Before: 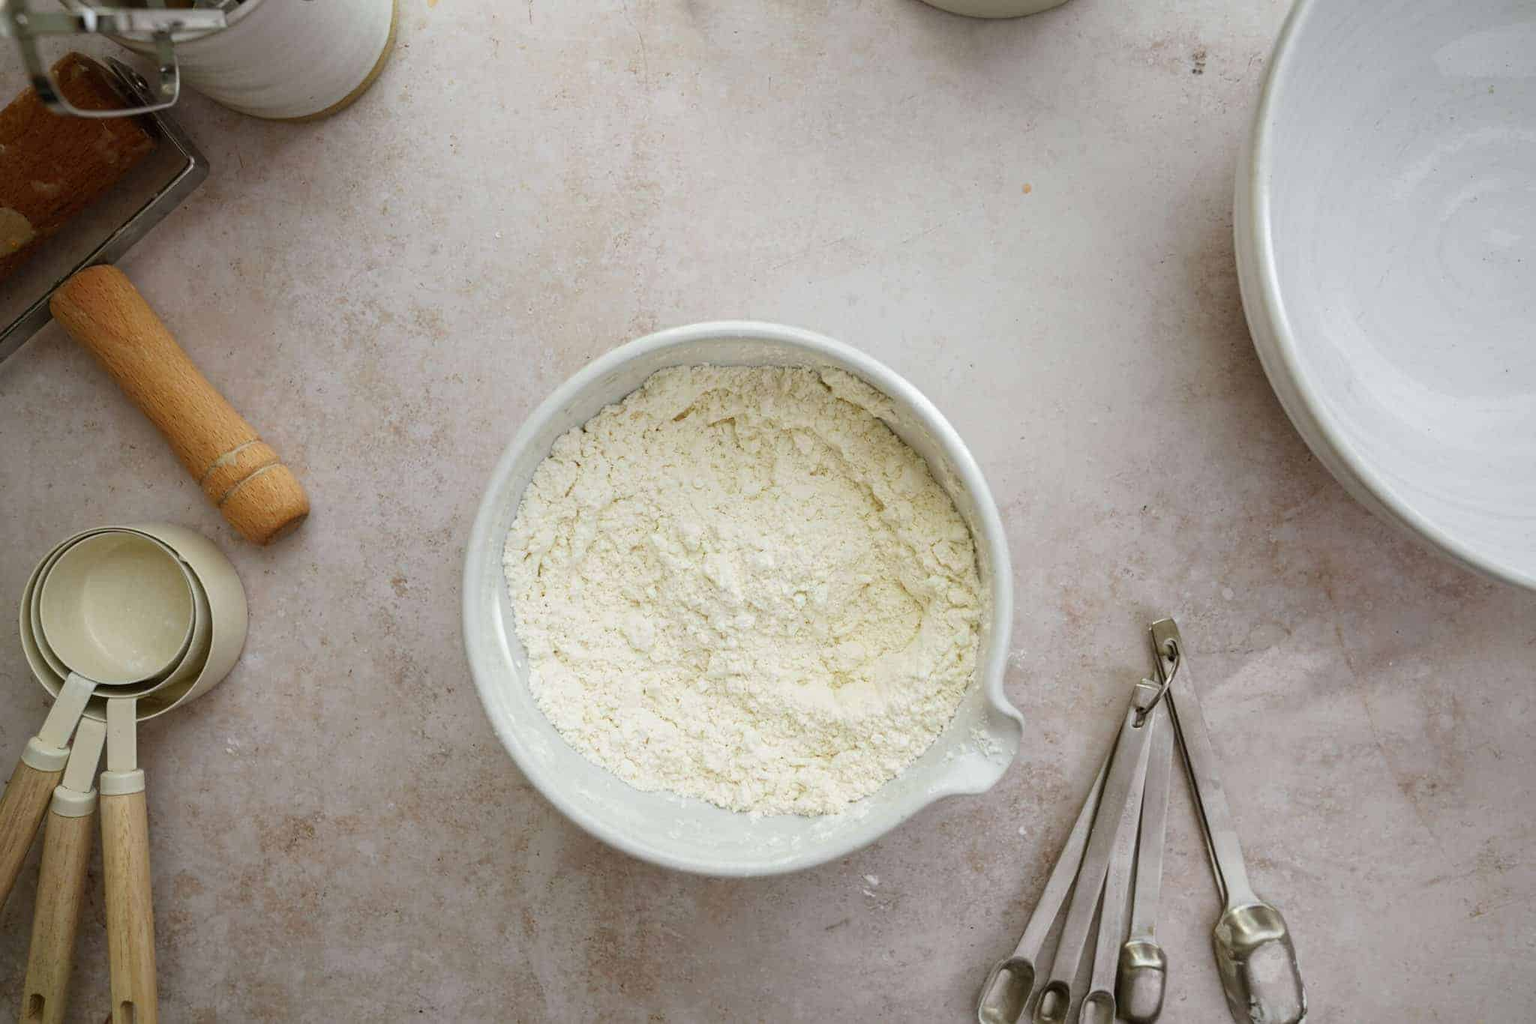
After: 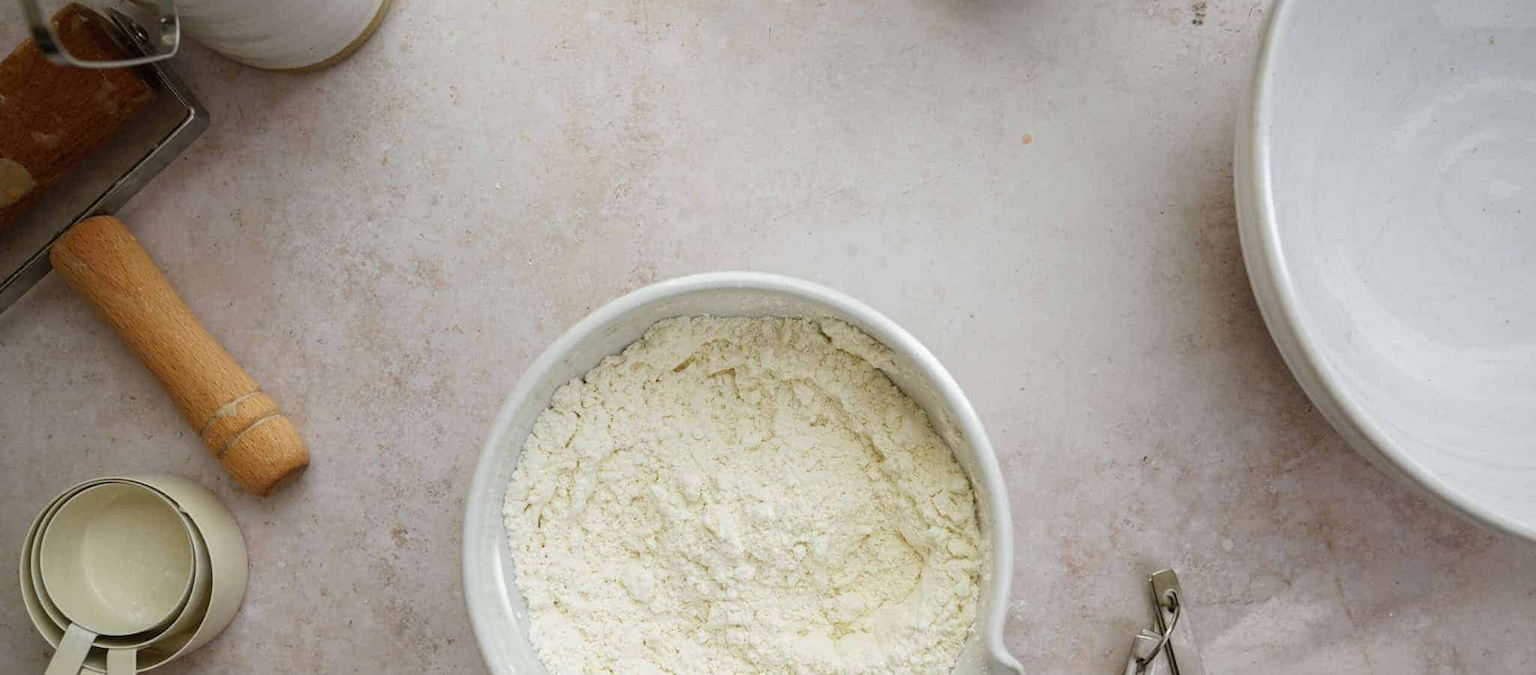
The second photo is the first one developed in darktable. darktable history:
crop and rotate: top 4.847%, bottom 29.255%
